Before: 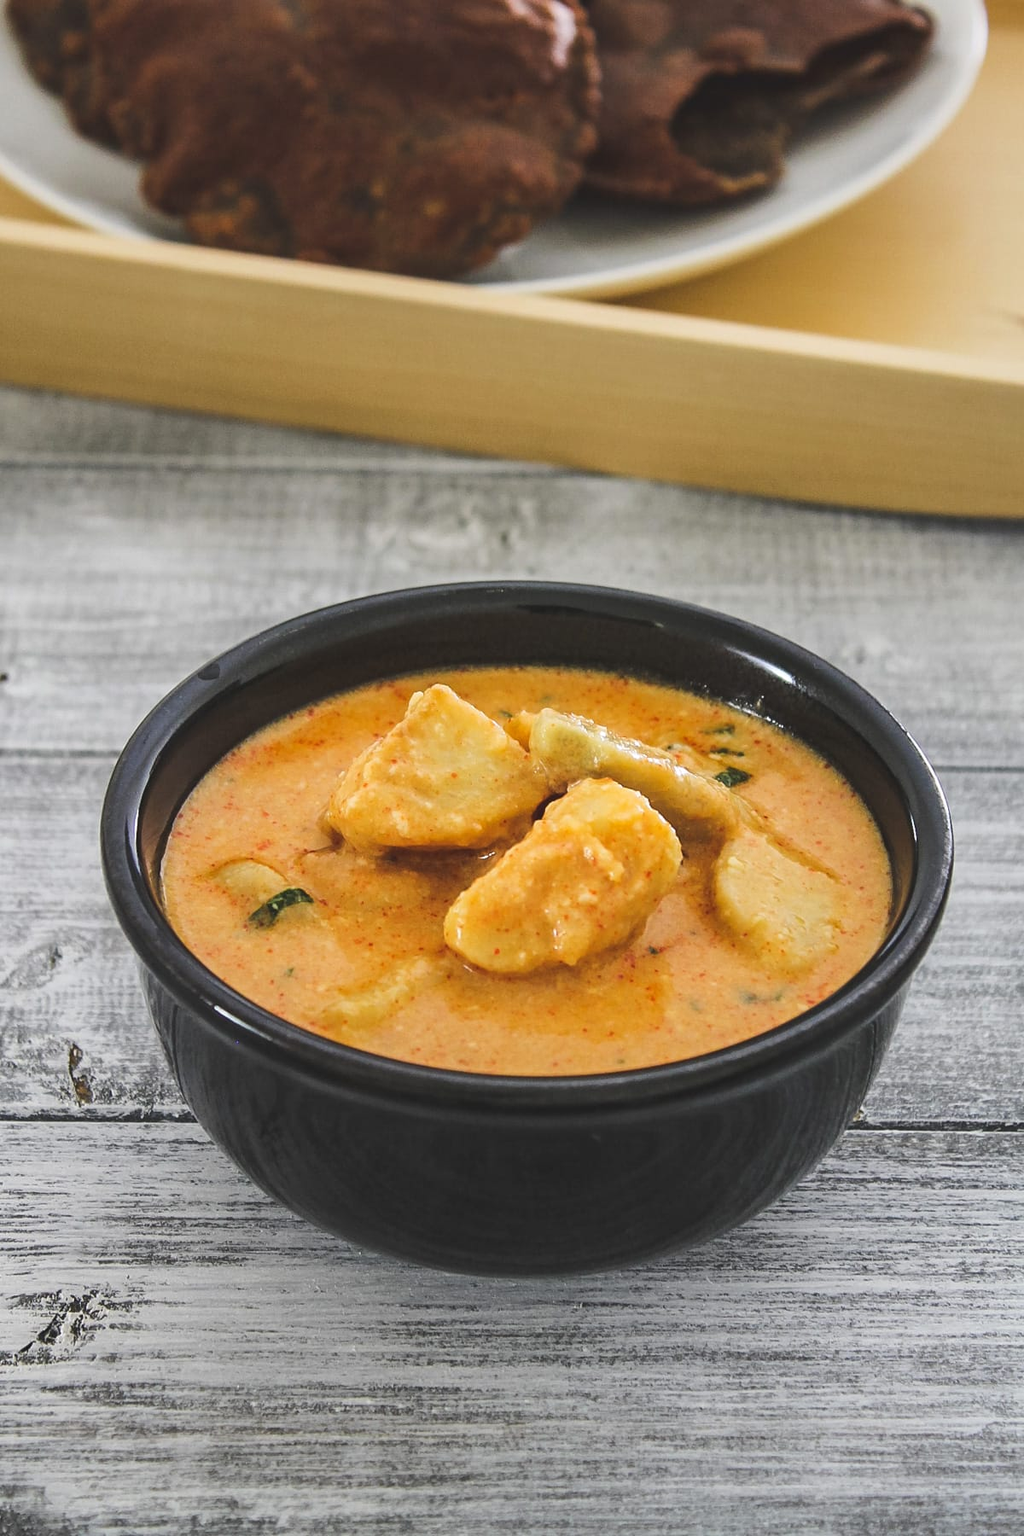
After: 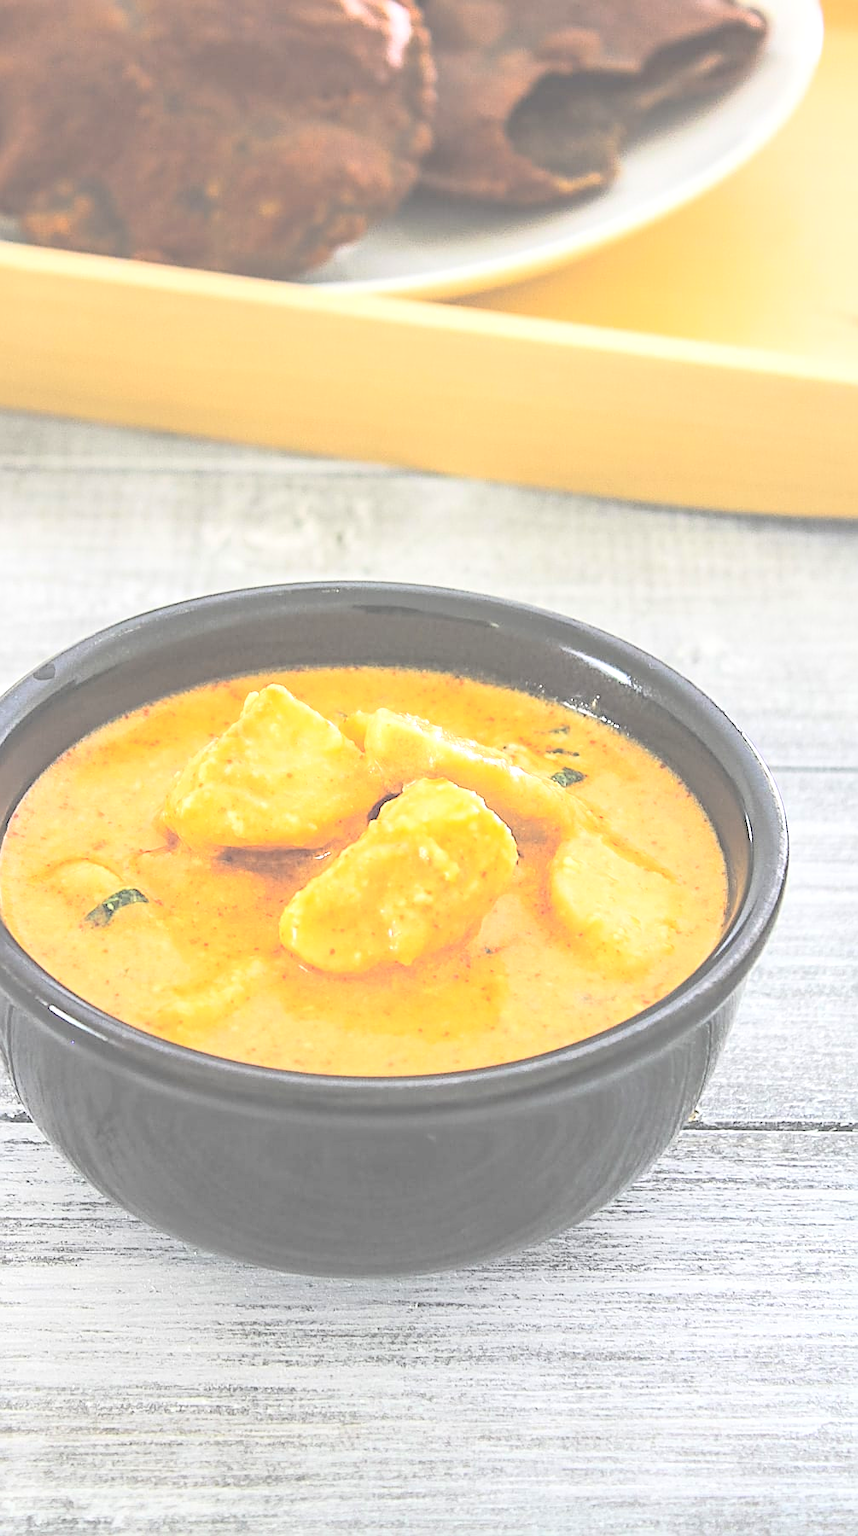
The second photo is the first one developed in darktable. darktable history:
crop: left 16.145%
sharpen: radius 1.967
tone equalizer: -8 EV 0.001 EV, -7 EV -0.002 EV, -6 EV 0.002 EV, -5 EV -0.03 EV, -4 EV -0.116 EV, -3 EV -0.169 EV, -2 EV 0.24 EV, -1 EV 0.702 EV, +0 EV 0.493 EV
contrast brightness saturation: brightness 1
